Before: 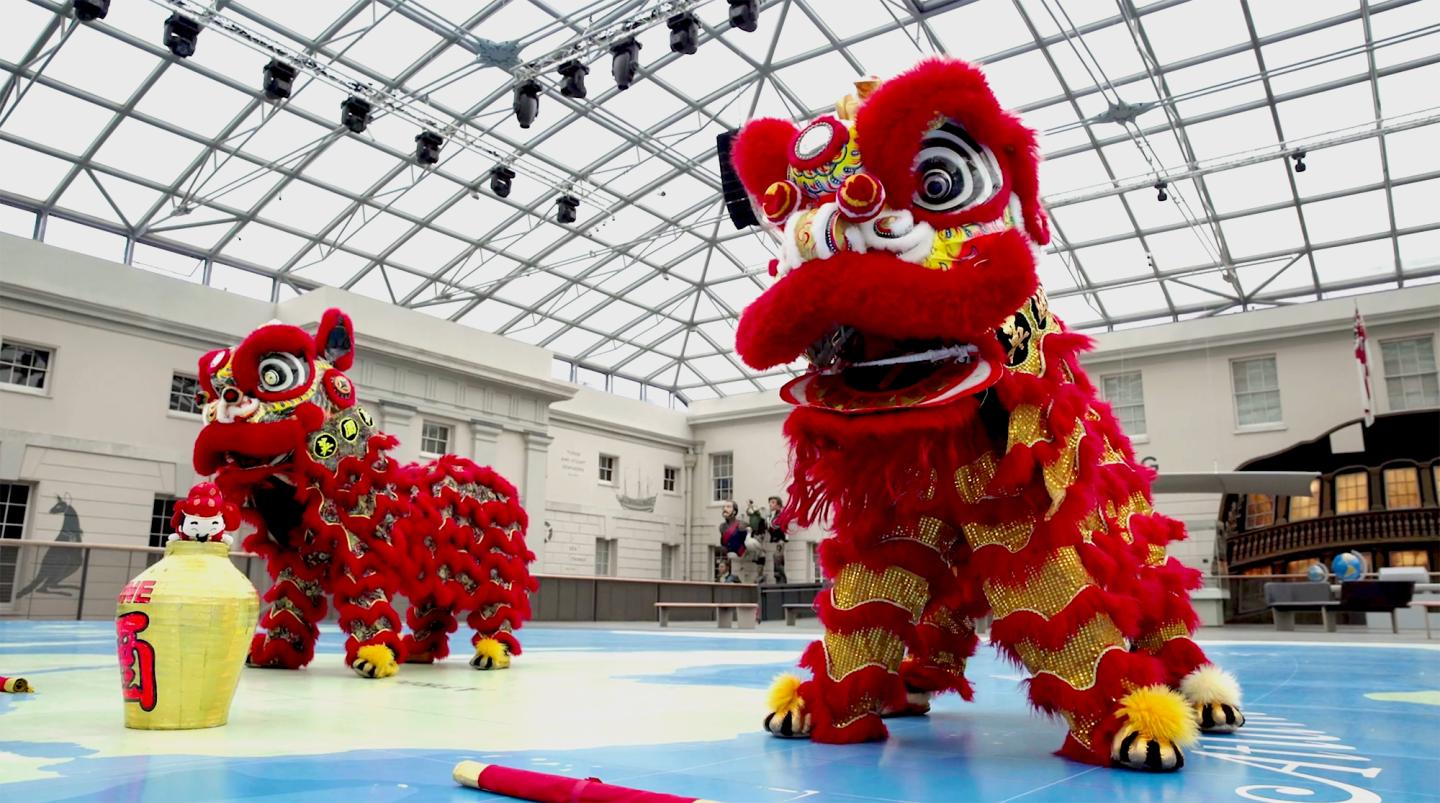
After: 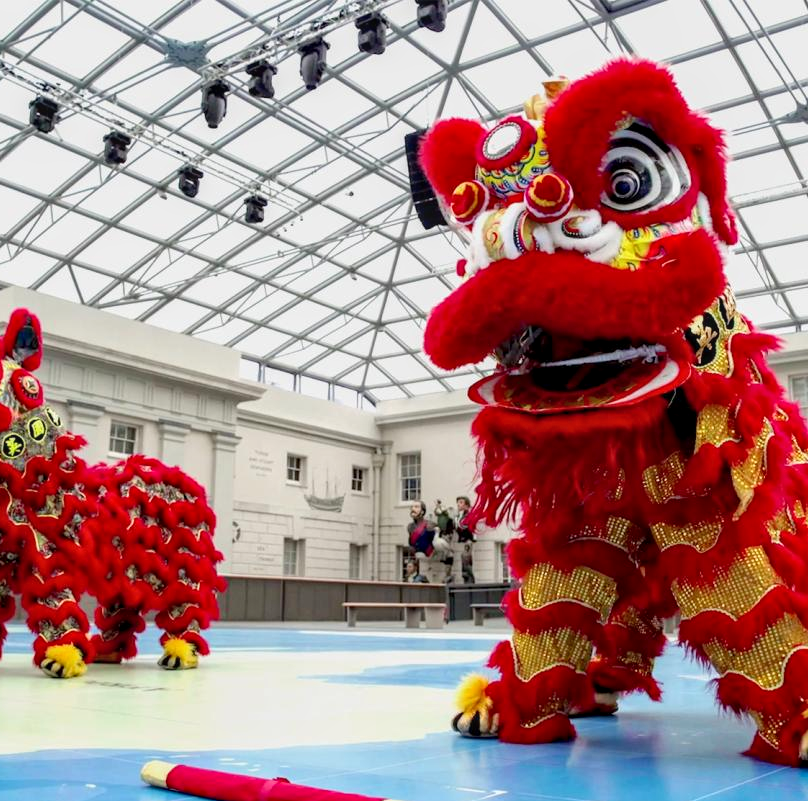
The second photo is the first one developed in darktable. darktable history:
crop: left 21.674%, right 22.086%
levels: levels [0, 0.478, 1]
local contrast: on, module defaults
